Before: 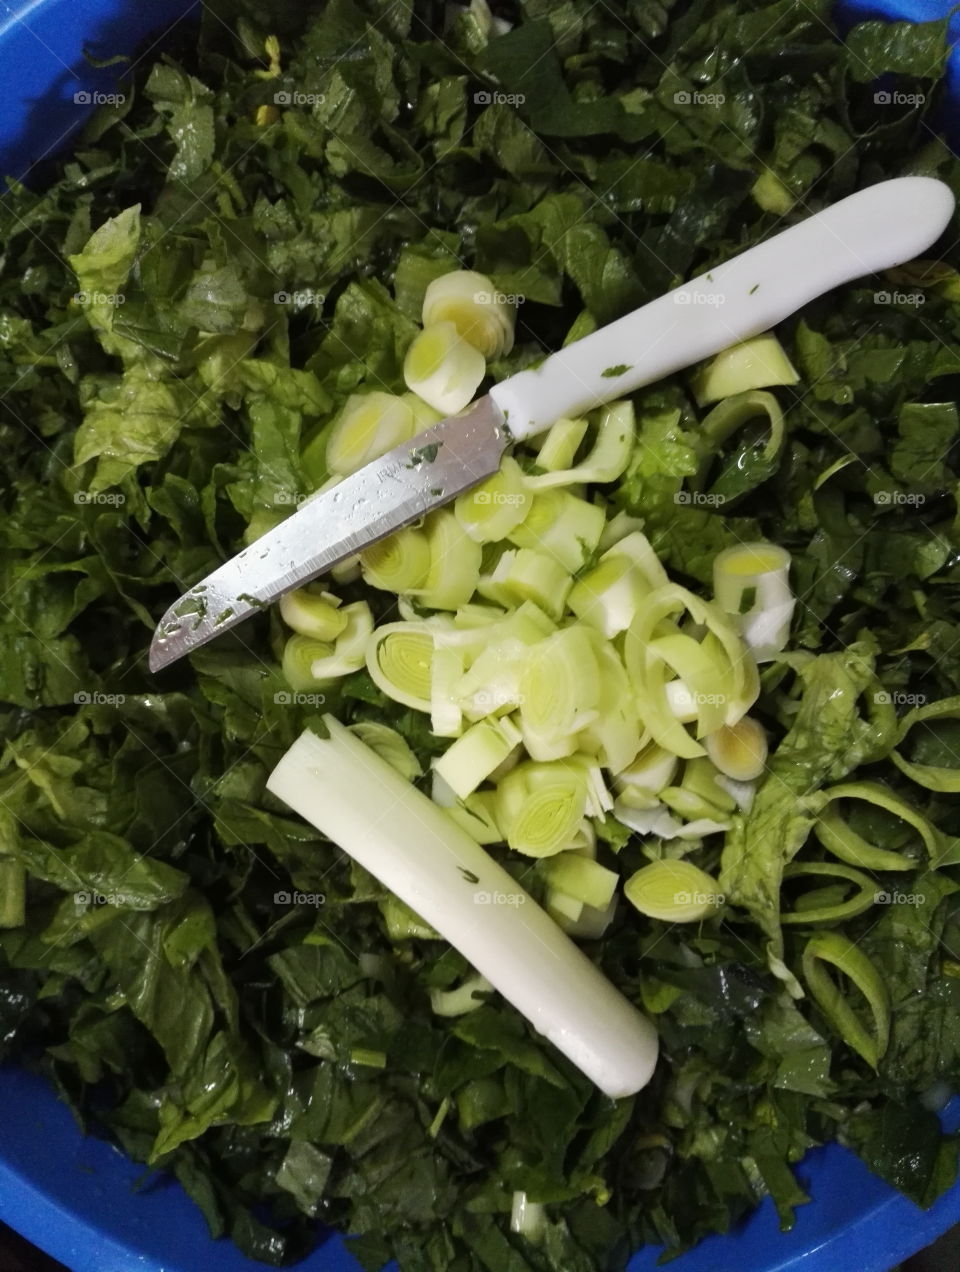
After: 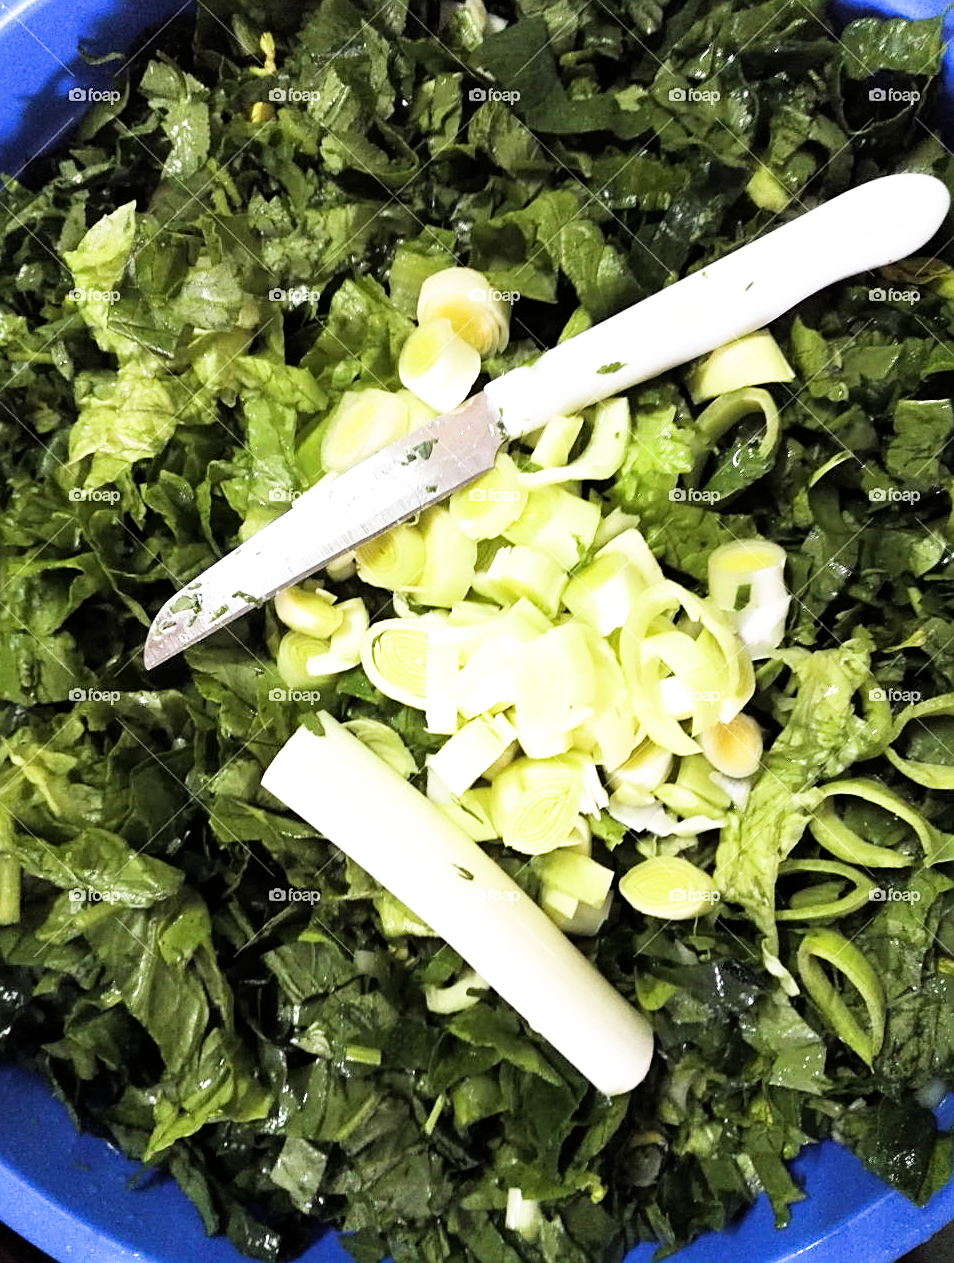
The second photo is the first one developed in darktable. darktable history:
crop and rotate: left 0.537%, top 0.296%, bottom 0.349%
sharpen: on, module defaults
exposure: black level correction 0, exposure 1.757 EV, compensate highlight preservation false
filmic rgb: black relative exposure -5.03 EV, white relative exposure 3.5 EV, hardness 3.16, contrast 1.19, highlights saturation mix -49.99%, contrast in shadows safe
